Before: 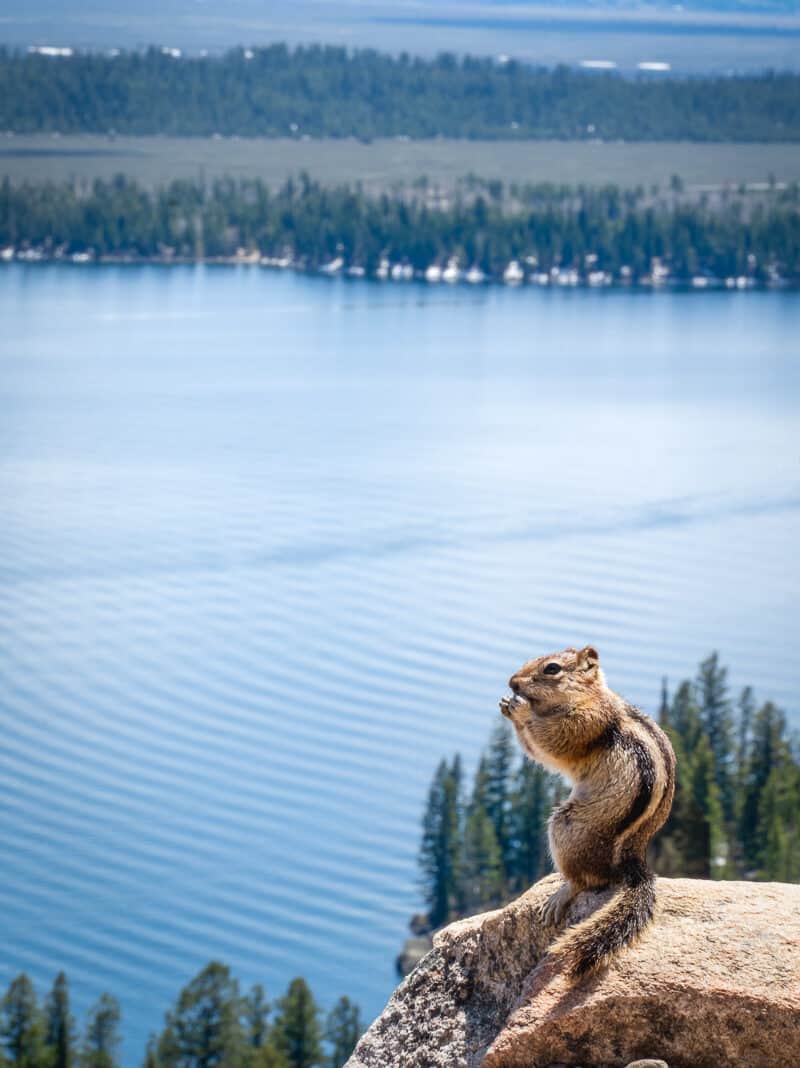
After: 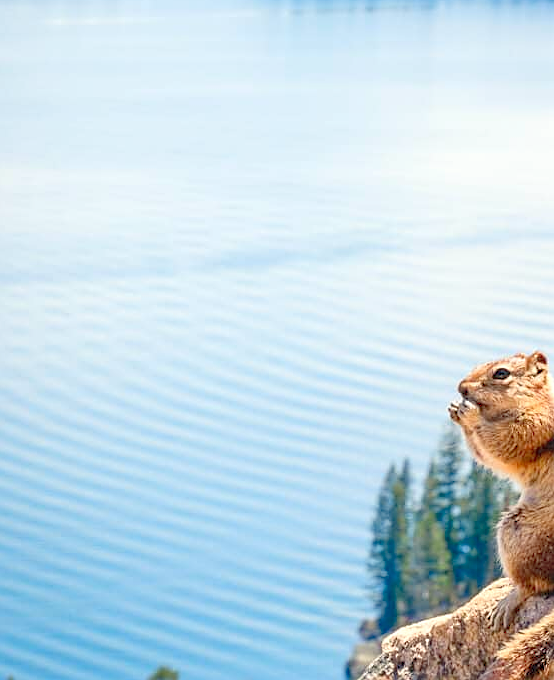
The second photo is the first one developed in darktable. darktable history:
crop: left 6.488%, top 27.668%, right 24.183%, bottom 8.656%
white balance: red 1.045, blue 0.932
levels: levels [0, 0.397, 0.955]
sharpen: on, module defaults
